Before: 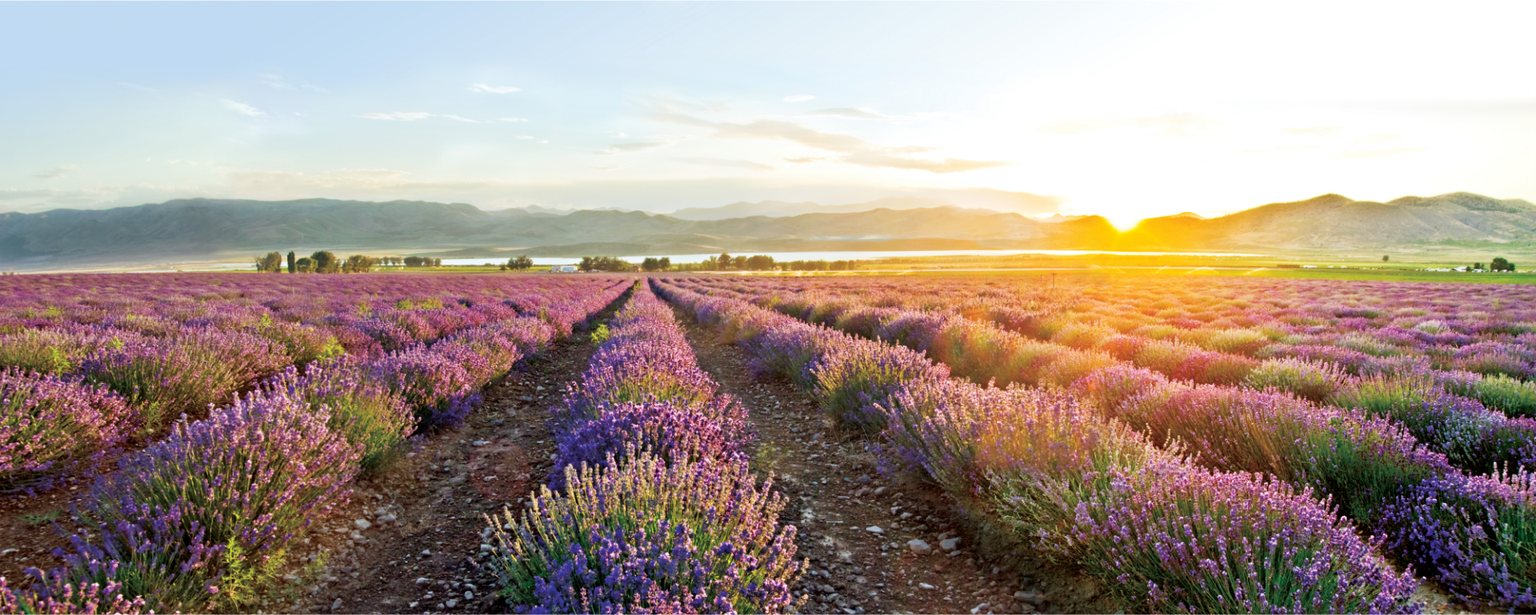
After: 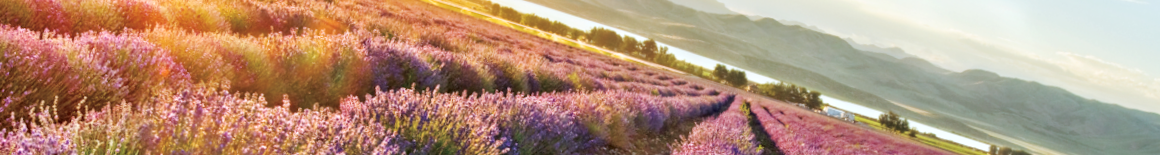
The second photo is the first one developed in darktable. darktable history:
local contrast: on, module defaults
crop and rotate: angle 16.12°, top 30.835%, bottom 35.653%
